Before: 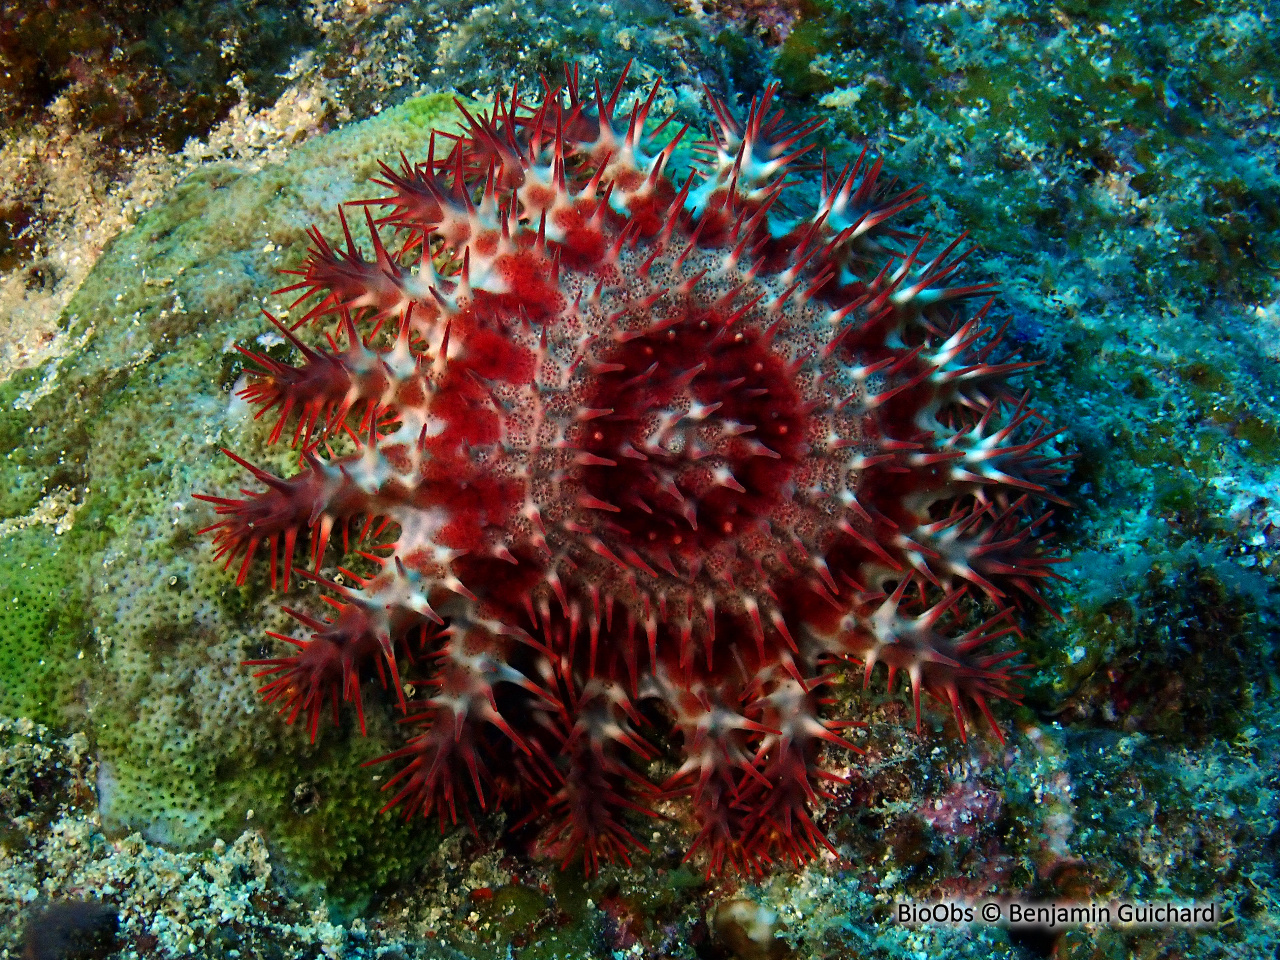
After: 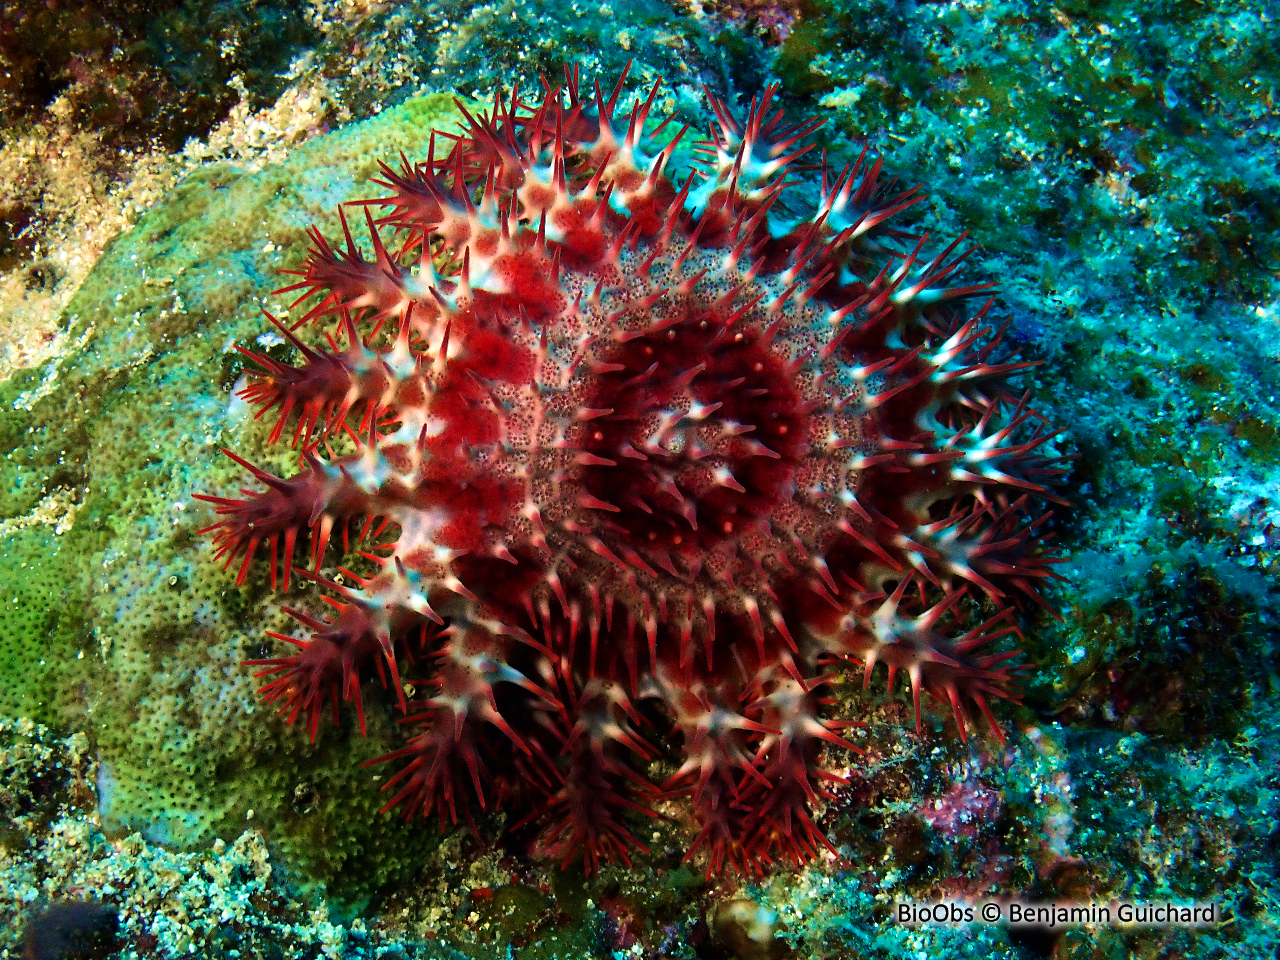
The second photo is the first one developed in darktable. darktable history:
velvia: strength 50.2%
tone equalizer: -8 EV -0.398 EV, -7 EV -0.38 EV, -6 EV -0.342 EV, -5 EV -0.218 EV, -3 EV 0.257 EV, -2 EV 0.334 EV, -1 EV 0.368 EV, +0 EV 0.391 EV, luminance estimator HSV value / RGB max
